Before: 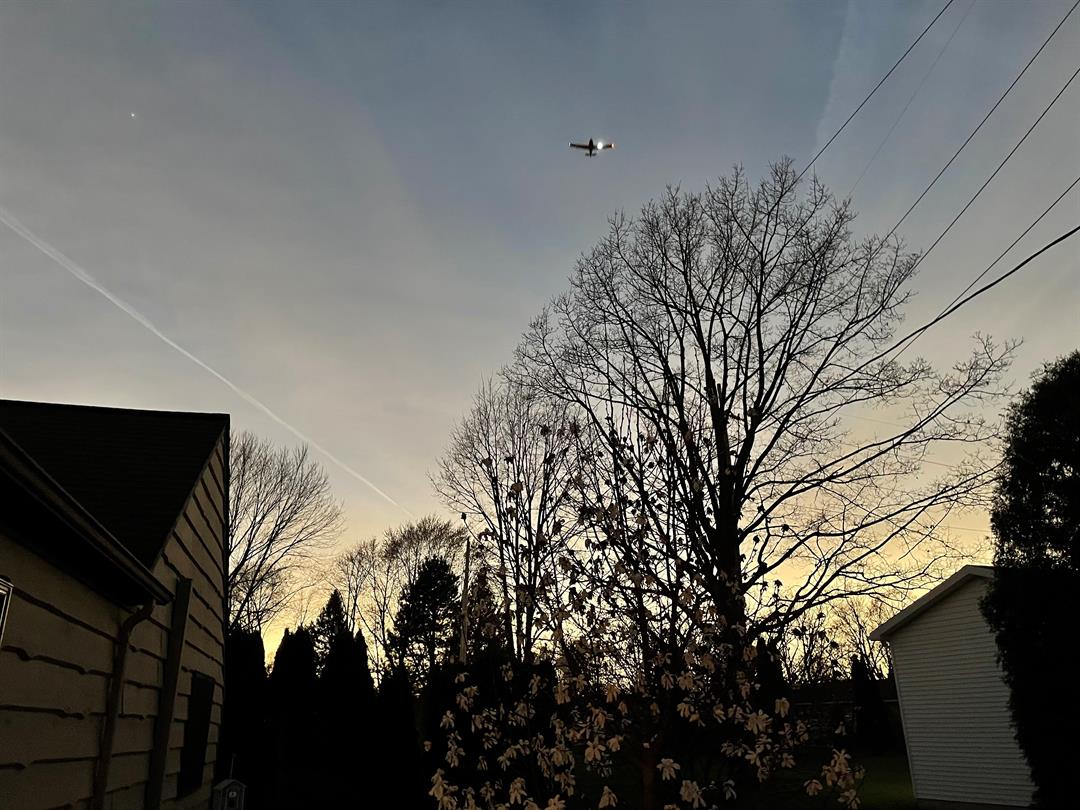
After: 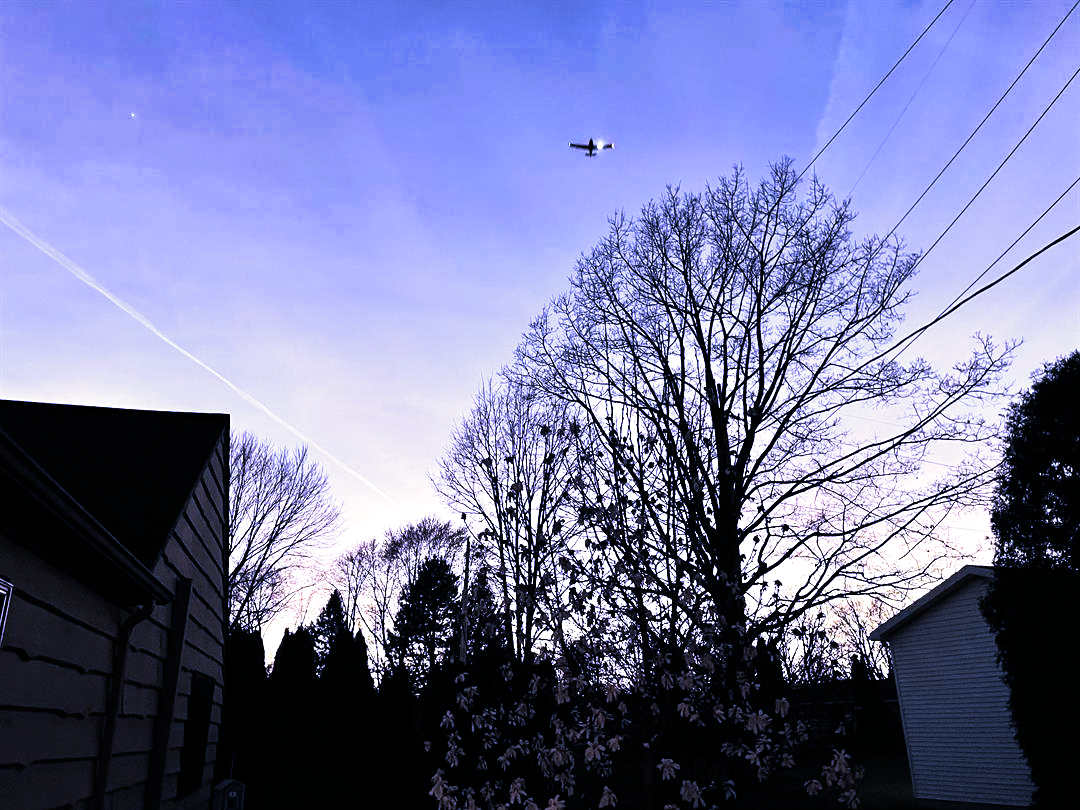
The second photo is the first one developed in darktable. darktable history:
tone equalizer: -8 EV -0.75 EV, -7 EV -0.7 EV, -6 EV -0.6 EV, -5 EV -0.4 EV, -3 EV 0.4 EV, -2 EV 0.6 EV, -1 EV 0.7 EV, +0 EV 0.75 EV, edges refinement/feathering 500, mask exposure compensation -1.57 EV, preserve details no
white balance: red 0.98, blue 1.61
velvia: strength 67.07%, mid-tones bias 0.972
split-toning: shadows › hue 230.4°
